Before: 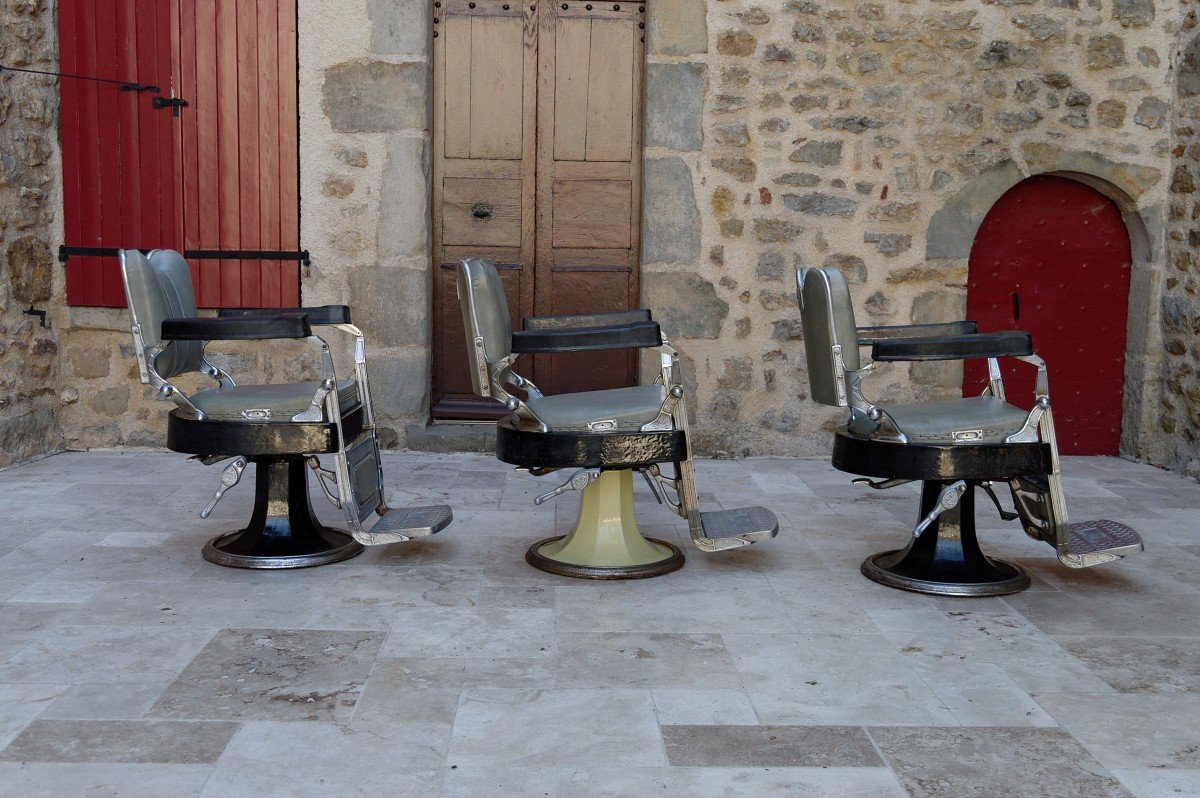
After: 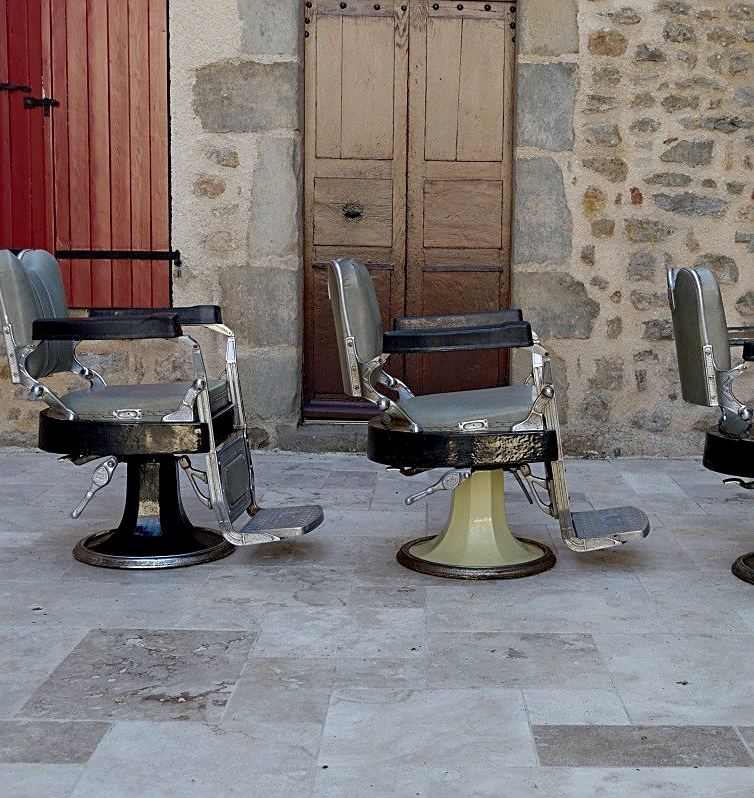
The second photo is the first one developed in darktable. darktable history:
crop: left 10.78%, right 26.383%
exposure: black level correction 0.005, exposure 0.015 EV, compensate exposure bias true, compensate highlight preservation false
sharpen: on, module defaults
